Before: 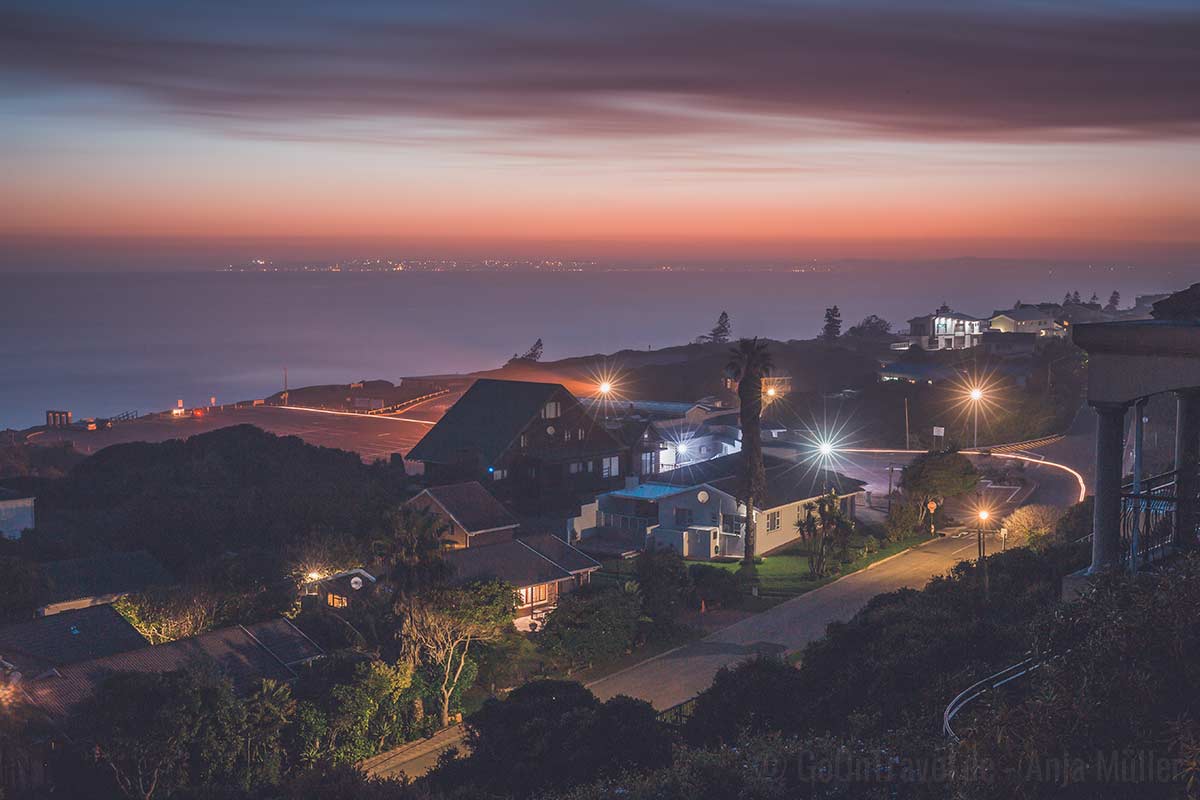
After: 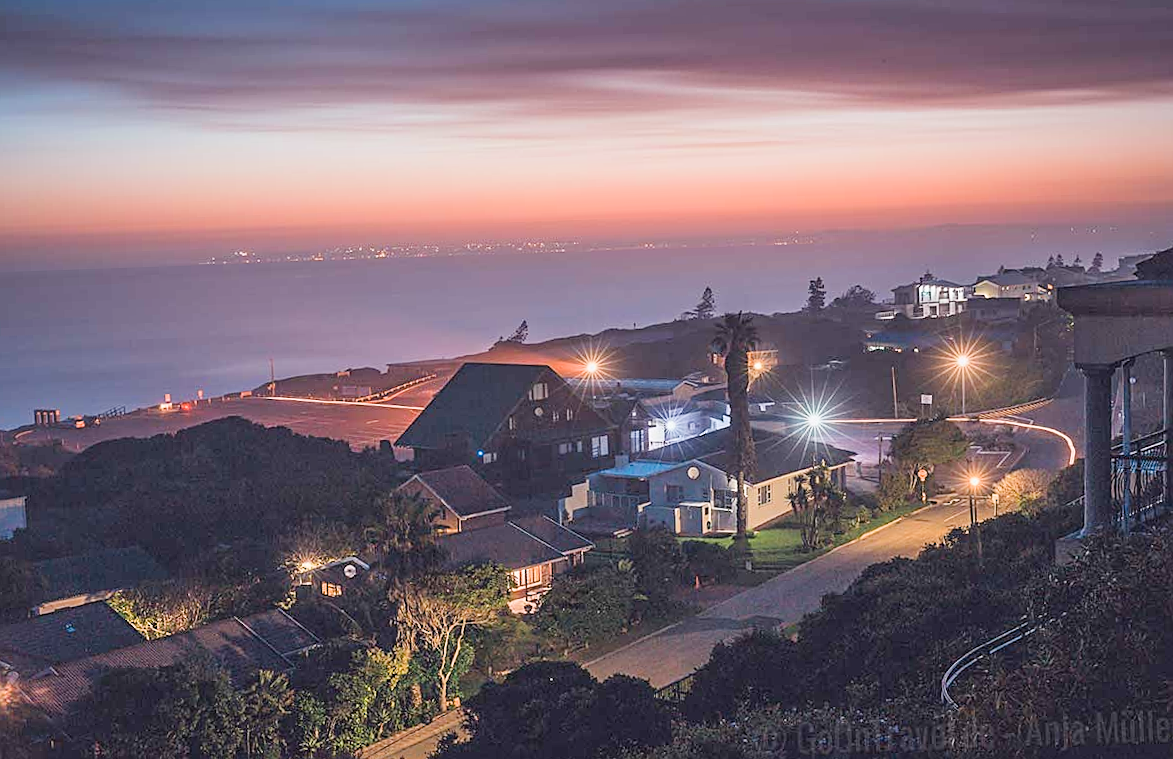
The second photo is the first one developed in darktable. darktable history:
rotate and perspective: rotation -2°, crop left 0.022, crop right 0.978, crop top 0.049, crop bottom 0.951
exposure: black level correction 0.008, exposure 0.979 EV, compensate highlight preservation false
filmic rgb: hardness 4.17
sharpen: amount 0.55
